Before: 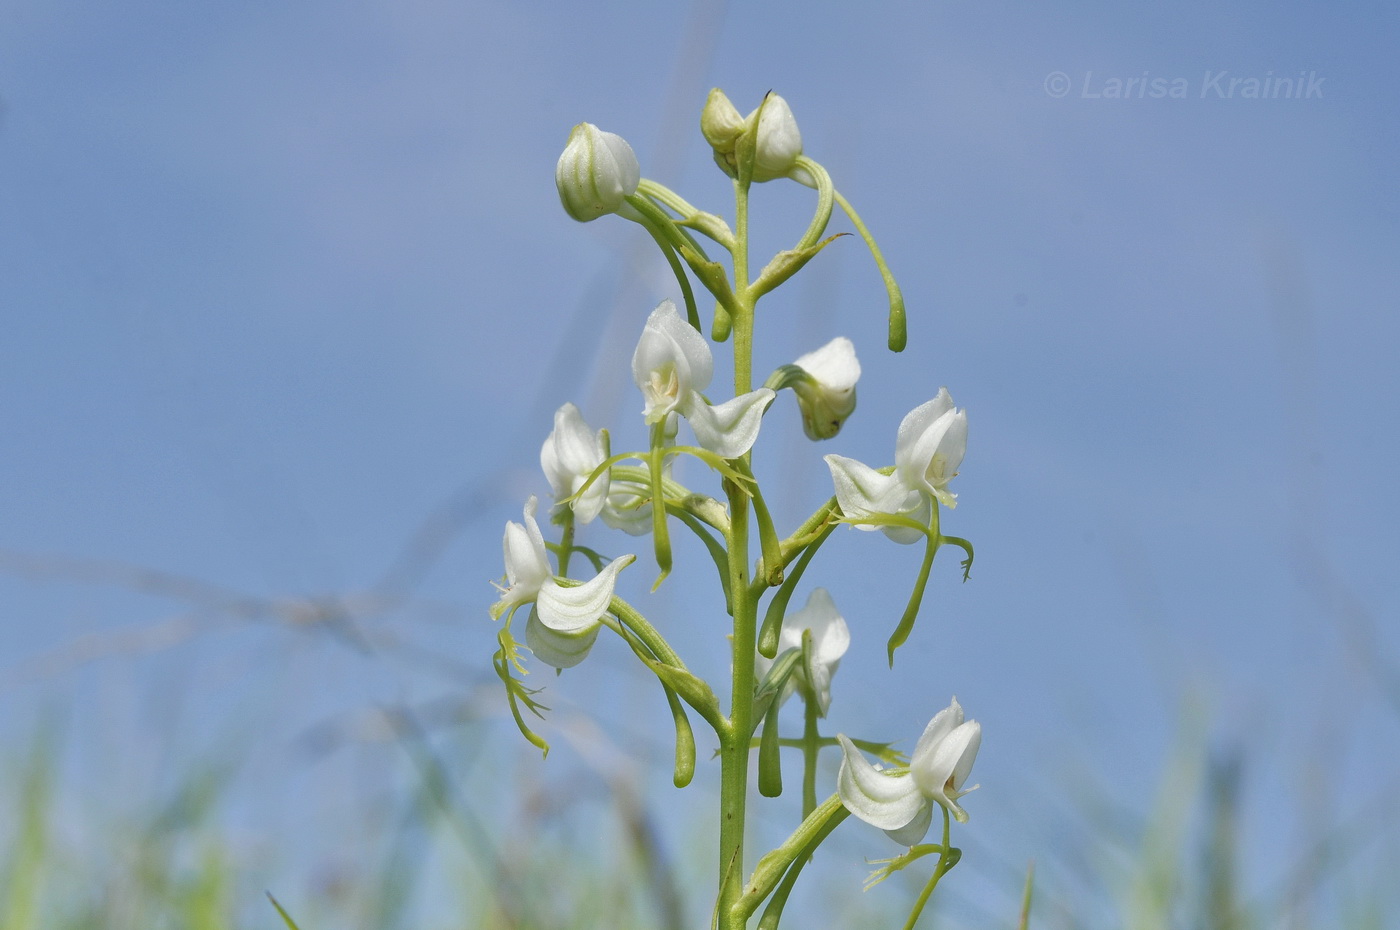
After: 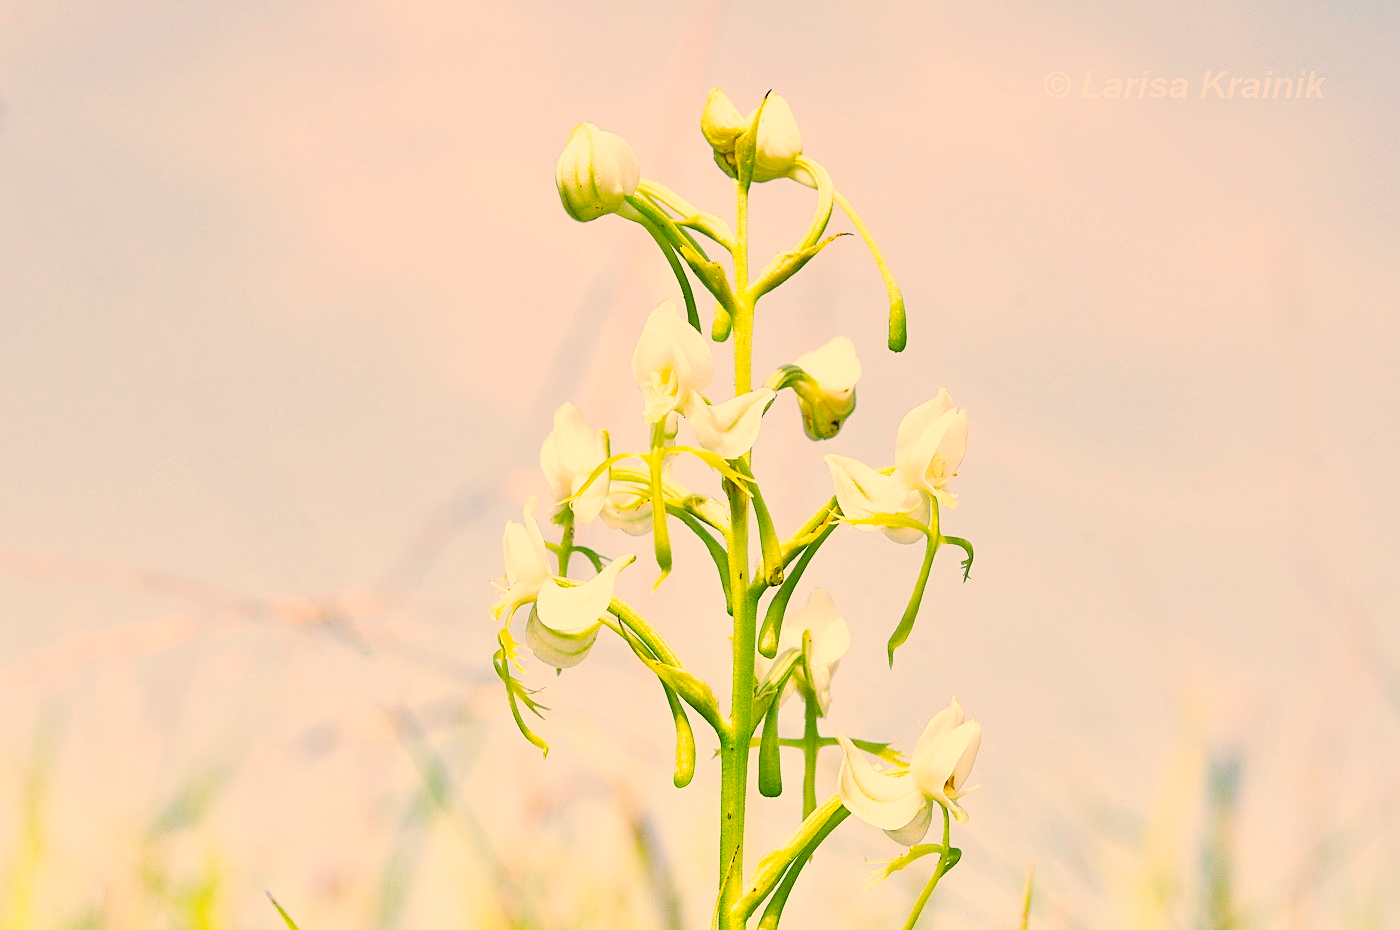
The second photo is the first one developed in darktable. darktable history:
color correction: highlights a* 18.4, highlights b* 35.34, shadows a* 1.86, shadows b* 6.57, saturation 1.03
sharpen: on, module defaults
base curve: curves: ch0 [(0, 0) (0.007, 0.004) (0.027, 0.03) (0.046, 0.07) (0.207, 0.54) (0.442, 0.872) (0.673, 0.972) (1, 1)], preserve colors none
